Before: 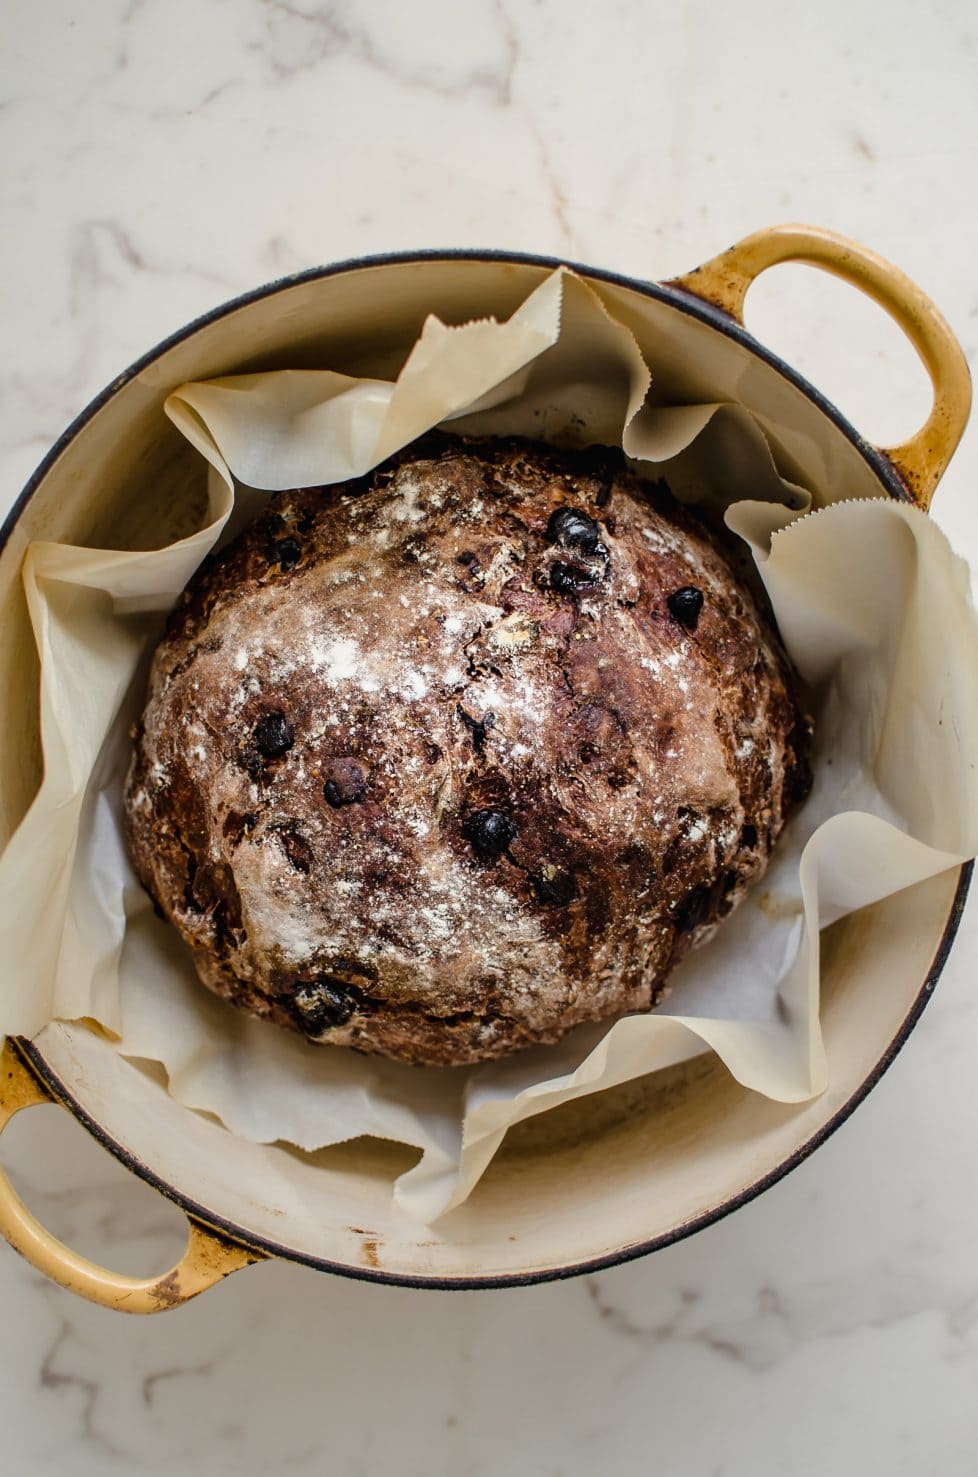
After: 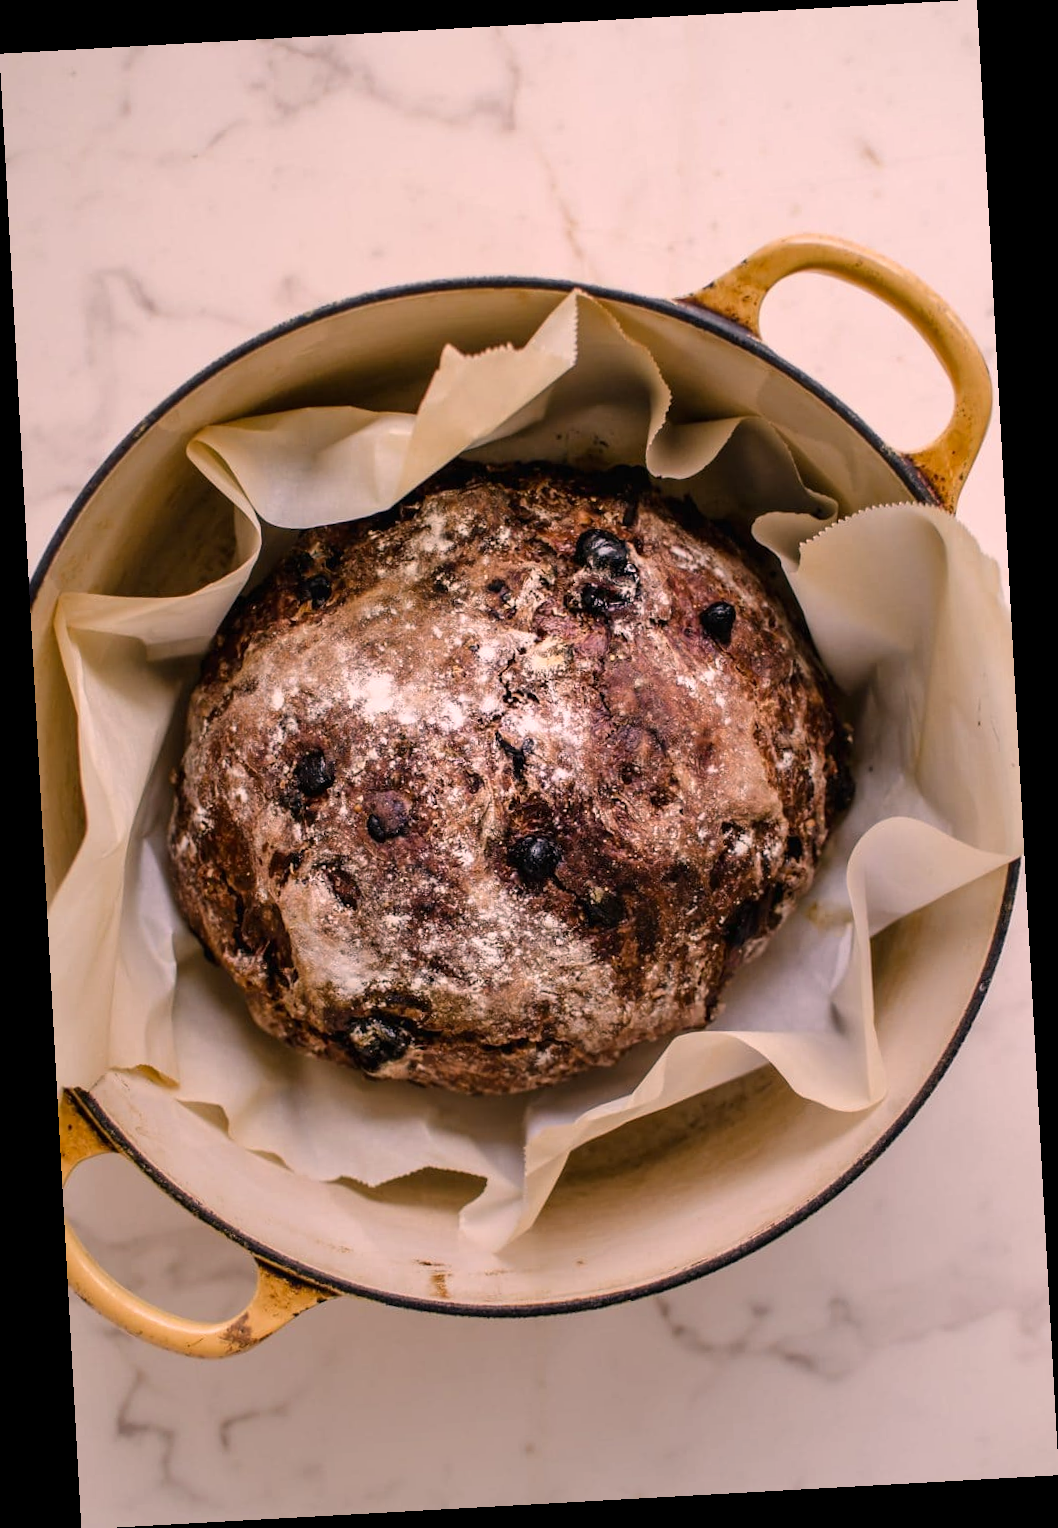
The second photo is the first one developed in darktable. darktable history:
rotate and perspective: rotation -3.18°, automatic cropping off
color correction: highlights a* 14.52, highlights b* 4.84
